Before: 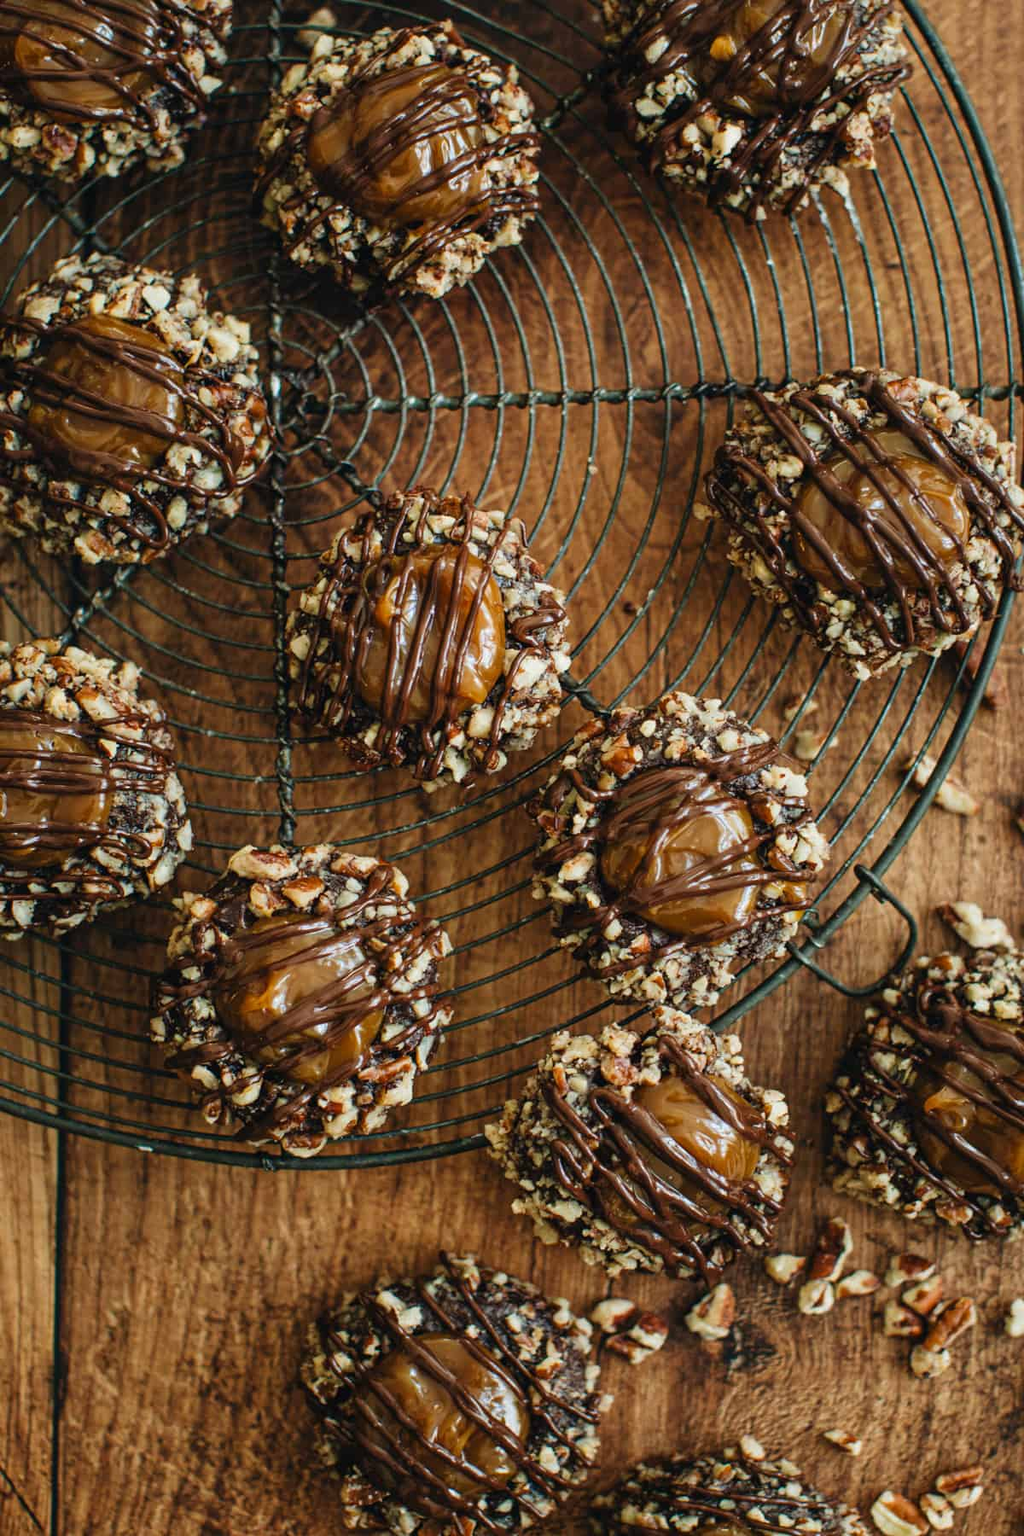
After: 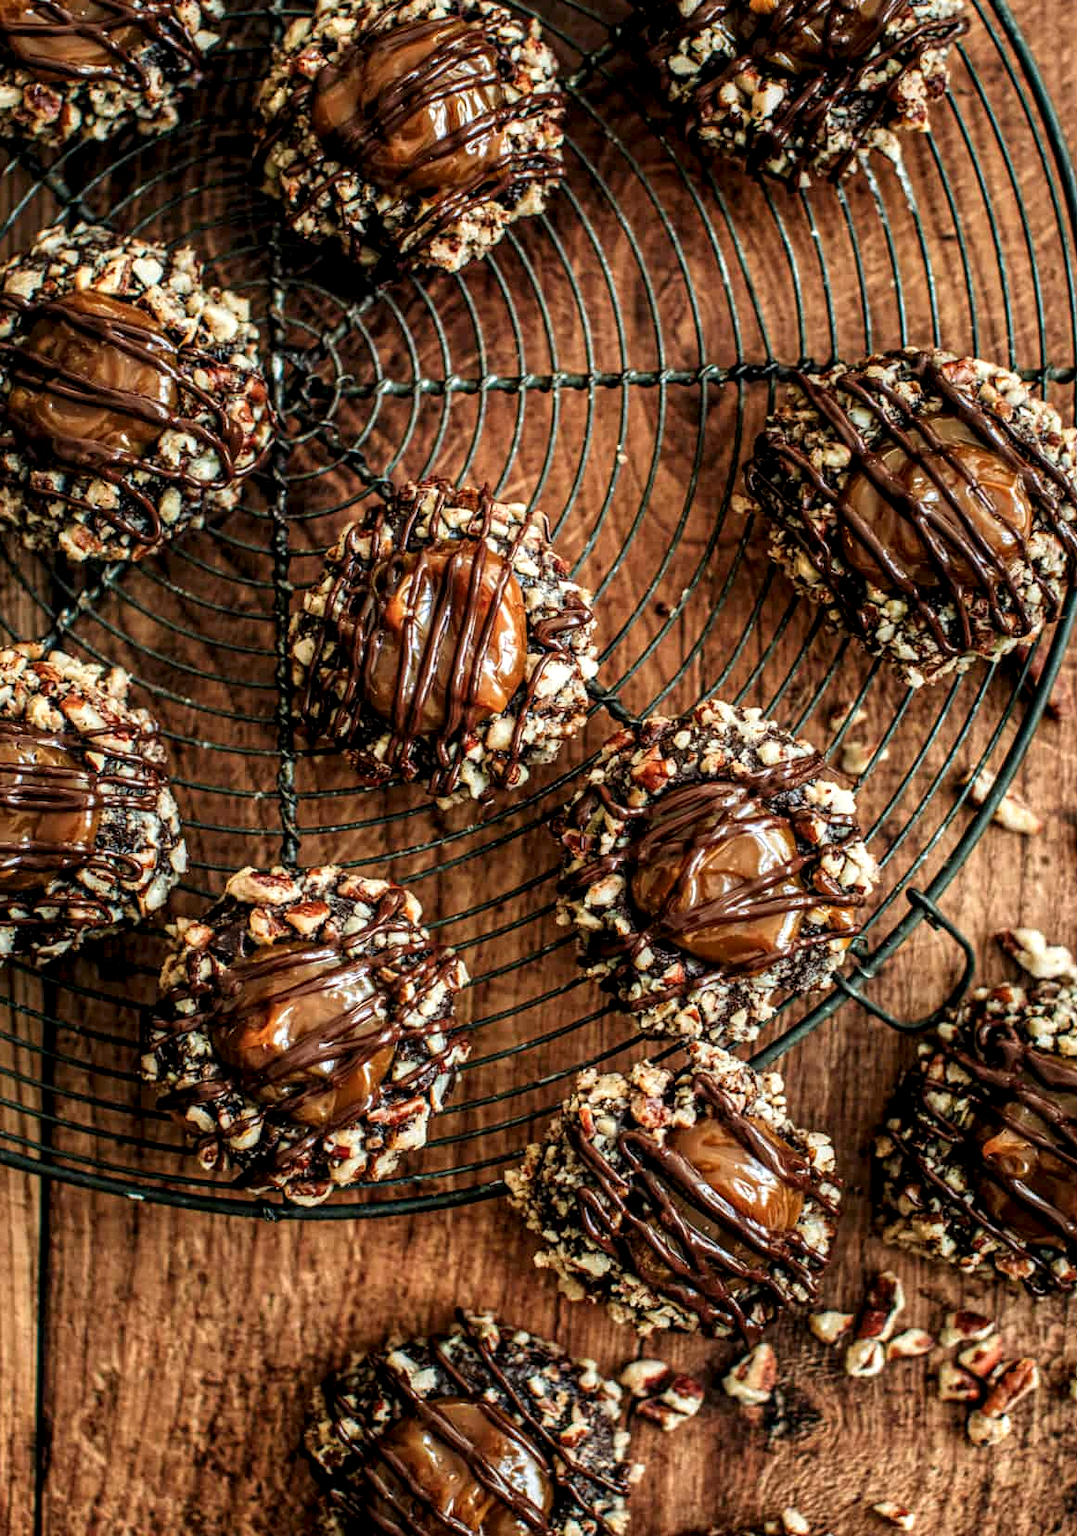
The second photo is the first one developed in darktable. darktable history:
color zones: curves: ch1 [(0.239, 0.552) (0.75, 0.5)]; ch2 [(0.25, 0.462) (0.749, 0.457)]
crop: left 2.03%, top 3.144%, right 1.132%, bottom 4.821%
local contrast: highlights 22%, shadows 72%, detail 170%
